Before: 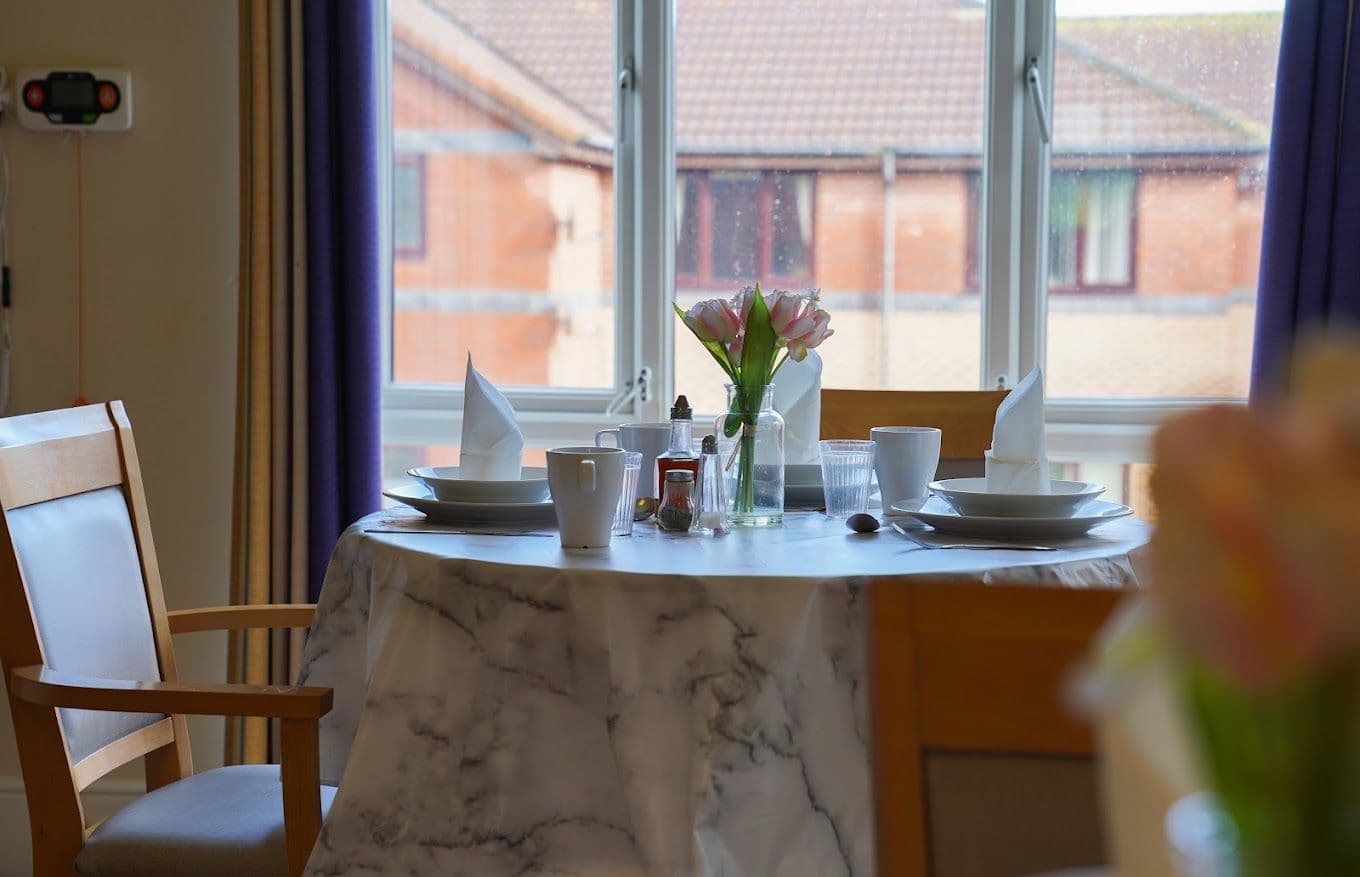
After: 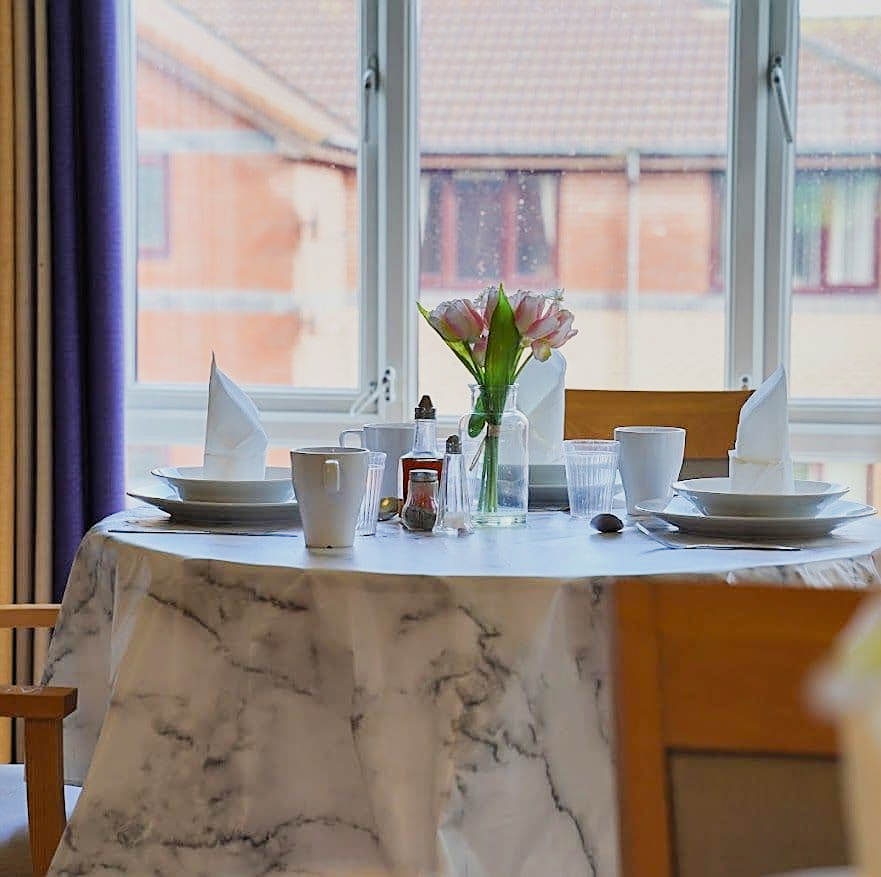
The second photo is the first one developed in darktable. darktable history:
crop and rotate: left 18.855%, right 16.35%
exposure: black level correction 0, exposure 1.095 EV, compensate highlight preservation false
filmic rgb: black relative exposure -6.91 EV, white relative exposure 5.6 EV, threshold 5.98 EV, hardness 2.85, contrast in shadows safe, enable highlight reconstruction true
shadows and highlights: soften with gaussian
sharpen: on, module defaults
